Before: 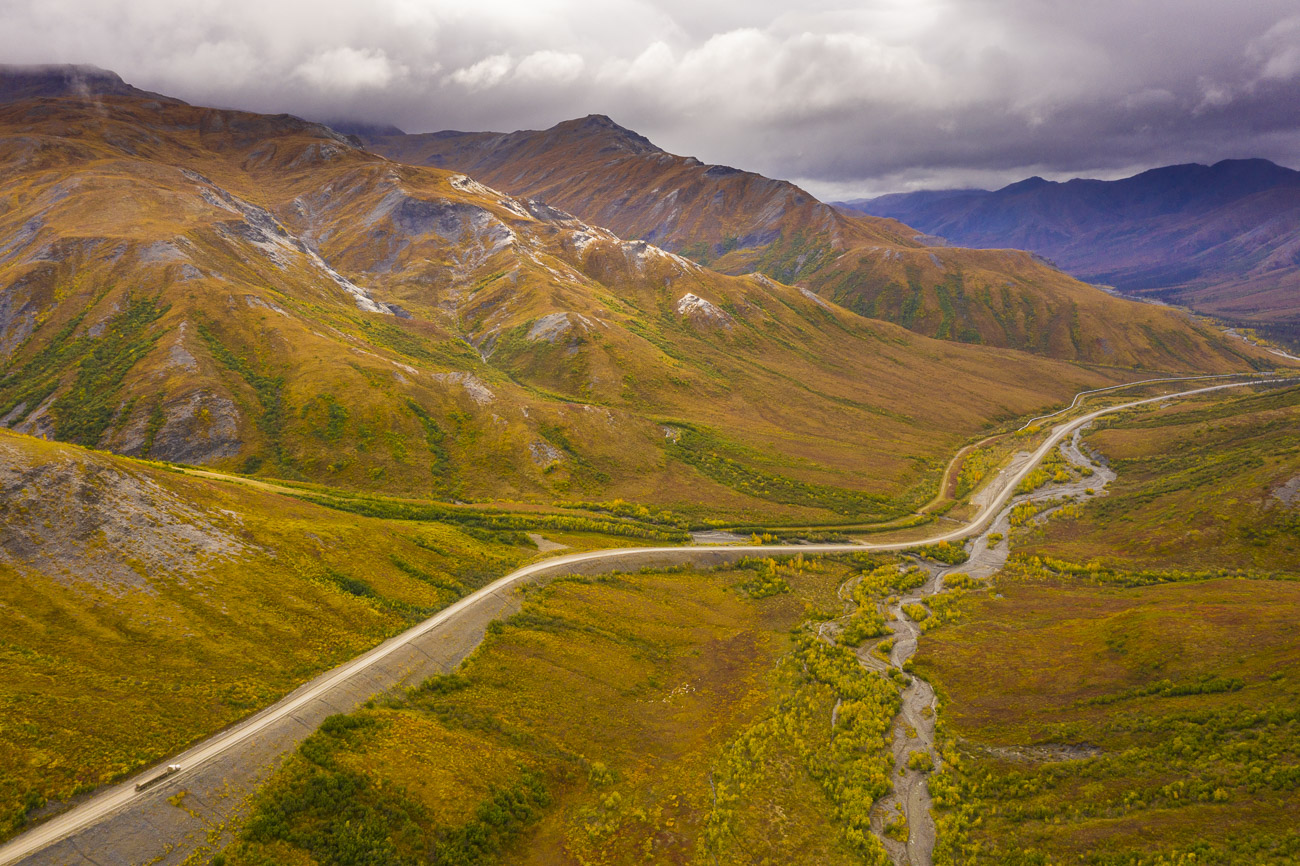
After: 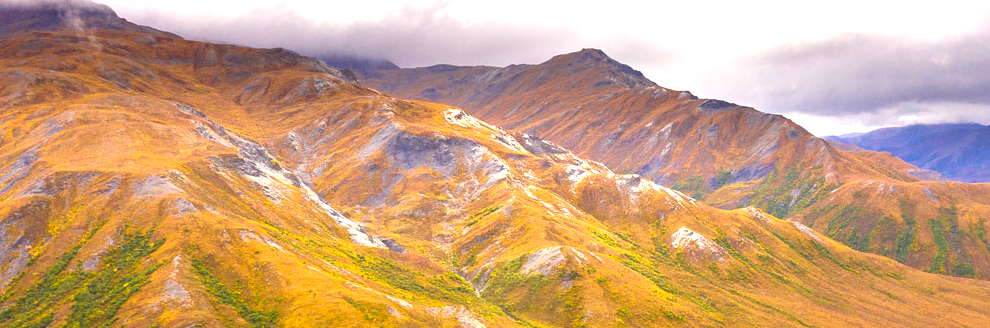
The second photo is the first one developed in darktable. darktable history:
crop: left 0.509%, top 7.646%, right 23.335%, bottom 54.39%
exposure: exposure 1.089 EV, compensate highlight preservation false
